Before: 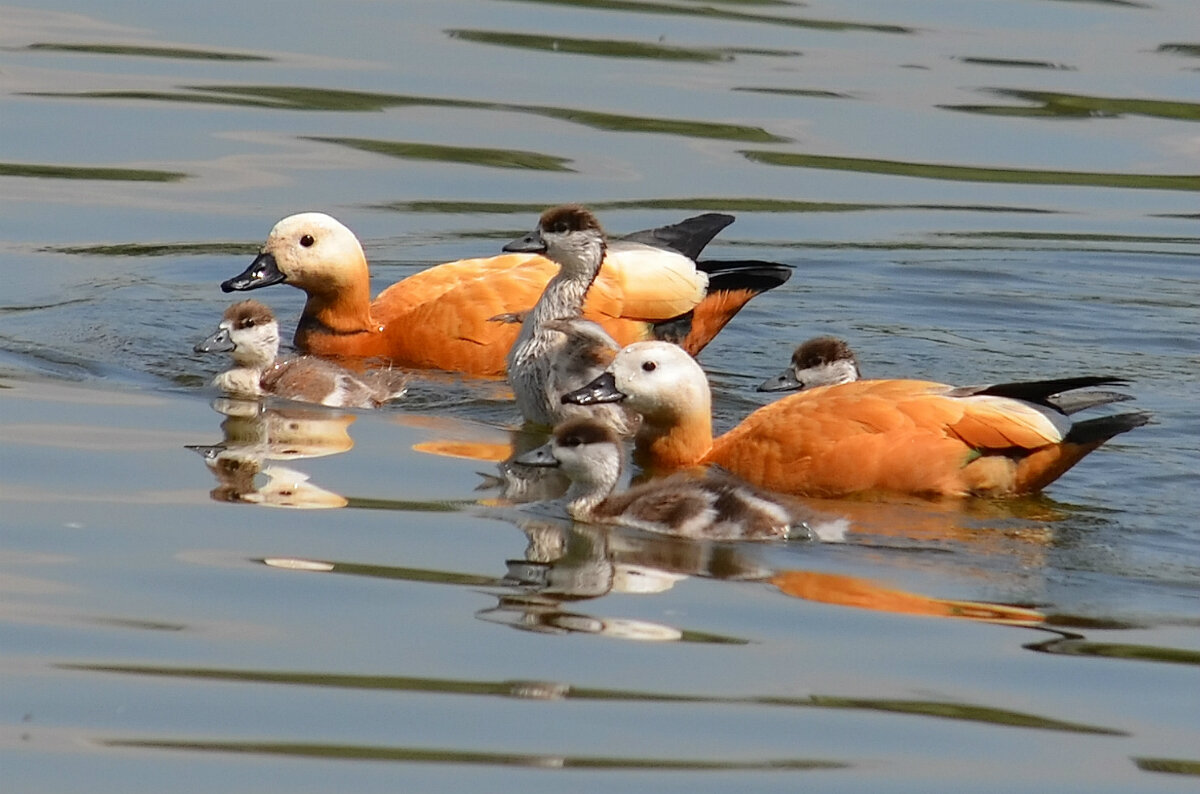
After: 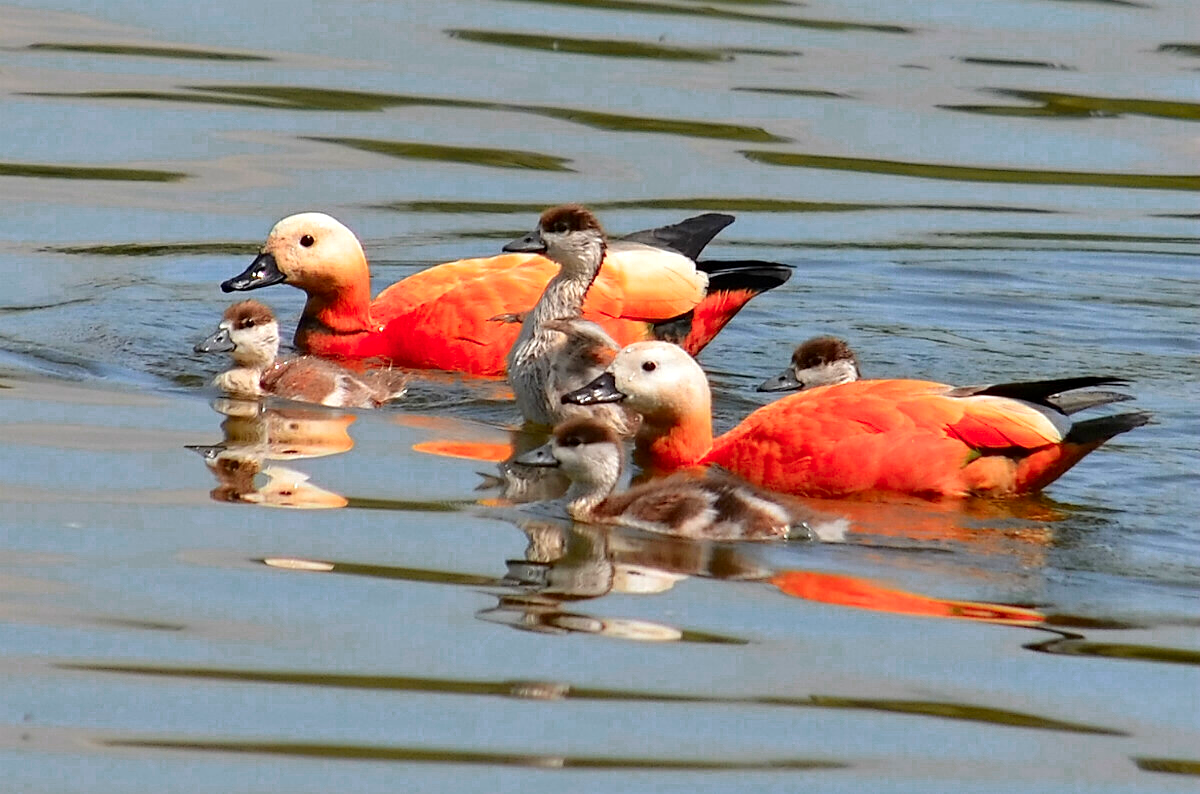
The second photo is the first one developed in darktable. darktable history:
exposure: exposure 0.081 EV, compensate highlight preservation false
contrast equalizer: y [[0.5, 0.504, 0.515, 0.527, 0.535, 0.534], [0.5 ×6], [0.491, 0.387, 0.179, 0.068, 0.068, 0.068], [0 ×5, 0.023], [0 ×6]]
color zones: curves: ch0 [(0.473, 0.374) (0.742, 0.784)]; ch1 [(0.354, 0.737) (0.742, 0.705)]; ch2 [(0.318, 0.421) (0.758, 0.532)]
